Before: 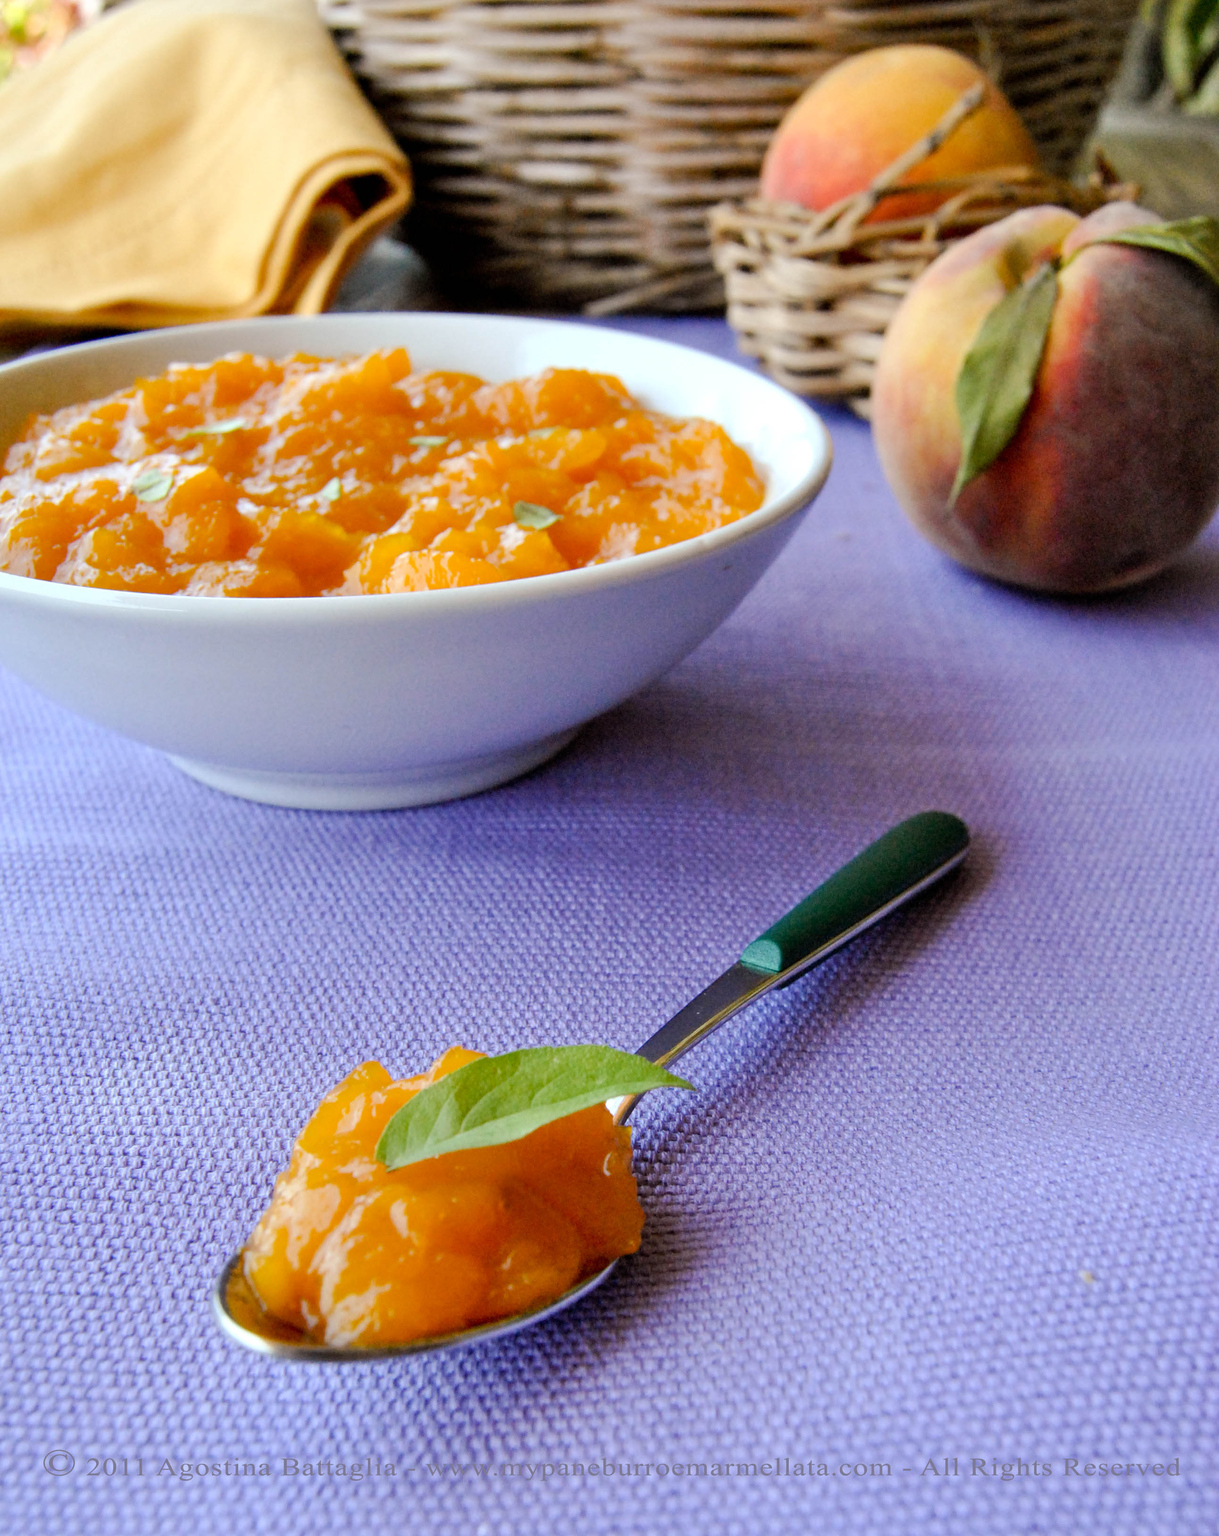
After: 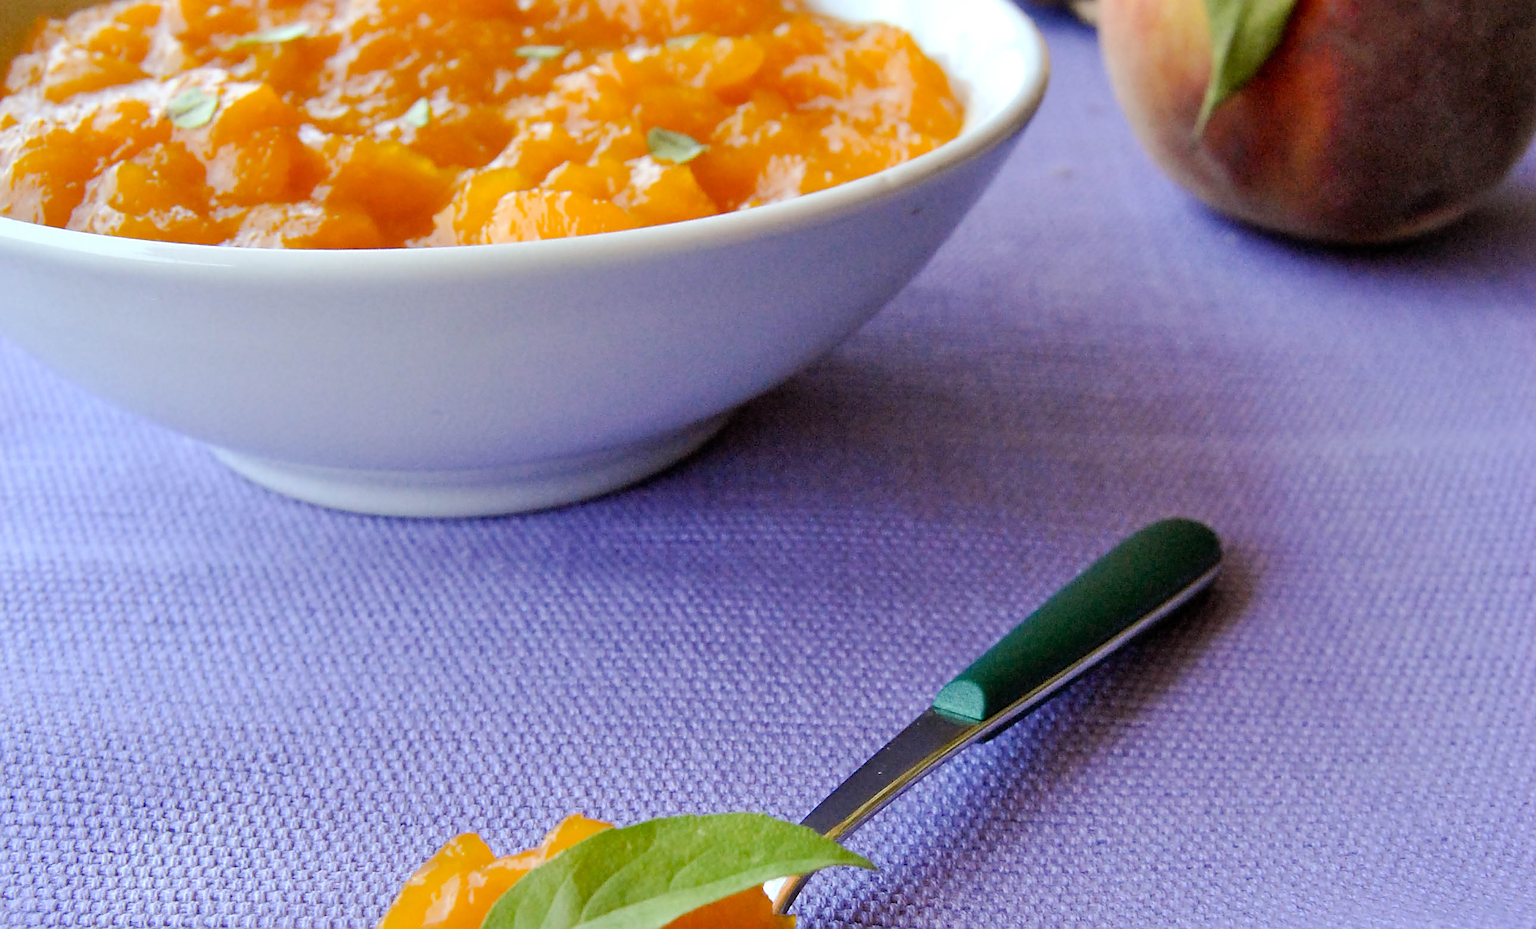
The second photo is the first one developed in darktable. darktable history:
crop and rotate: top 26.084%, bottom 25.858%
sharpen: radius 1.427, amount 1.238, threshold 0.812
contrast equalizer: octaves 7, y [[0.5 ×4, 0.467, 0.376], [0.5 ×6], [0.5 ×6], [0 ×6], [0 ×6]]
